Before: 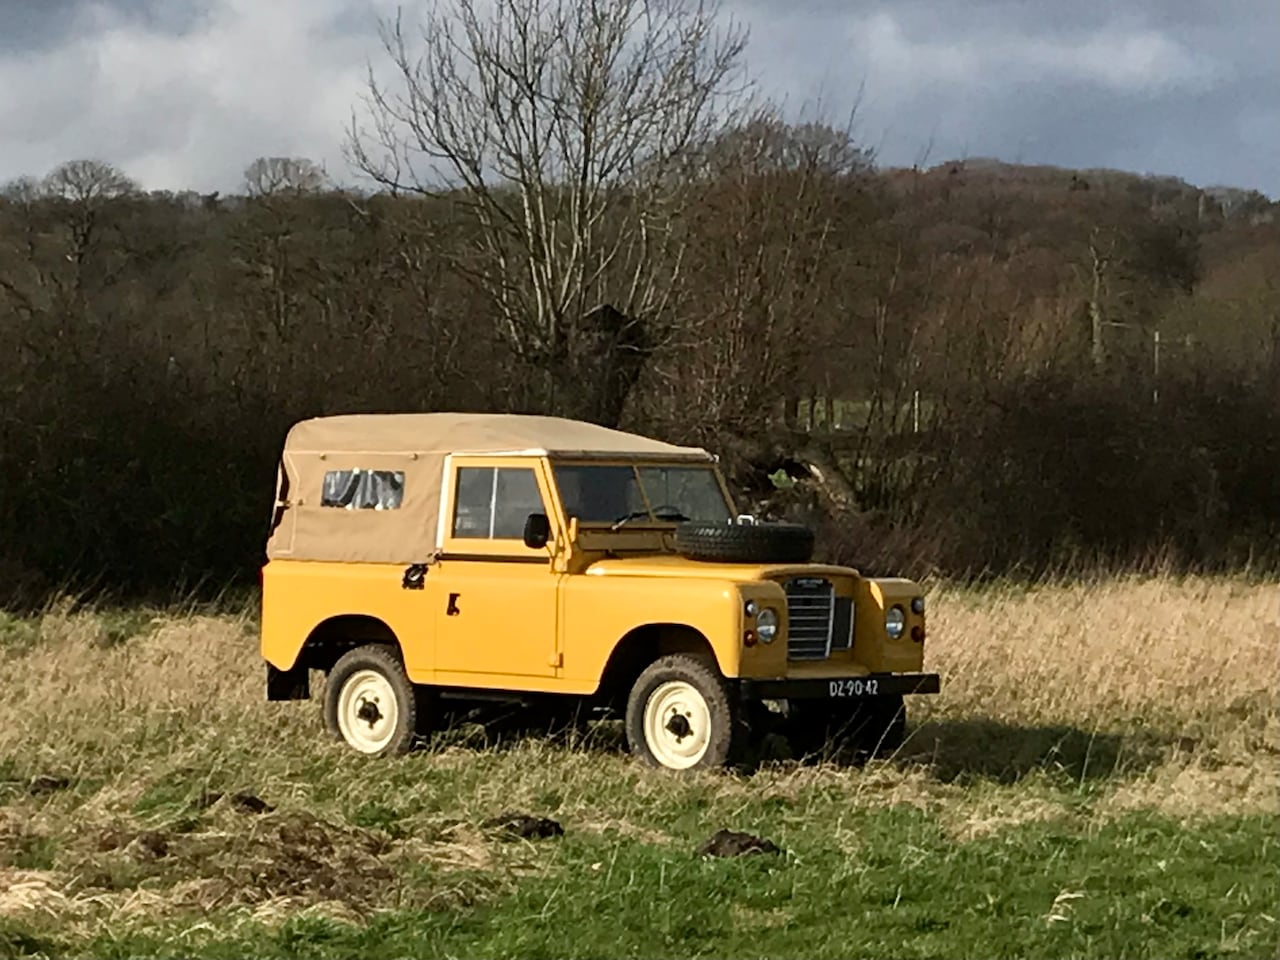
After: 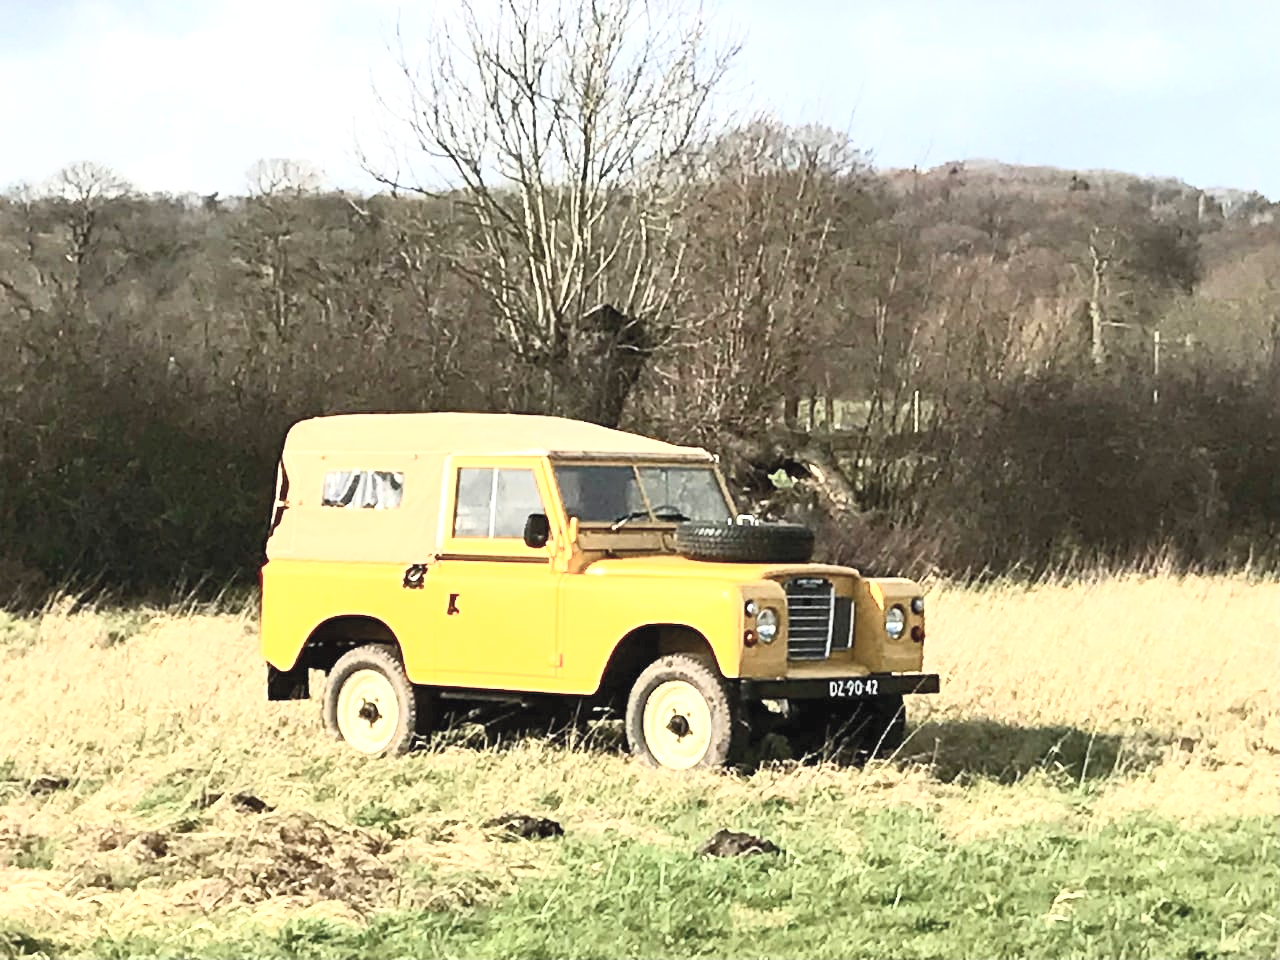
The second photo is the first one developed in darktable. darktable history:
exposure: black level correction 0, exposure 1.2 EV, compensate highlight preservation false
contrast brightness saturation: contrast 0.43, brightness 0.56, saturation -0.19
